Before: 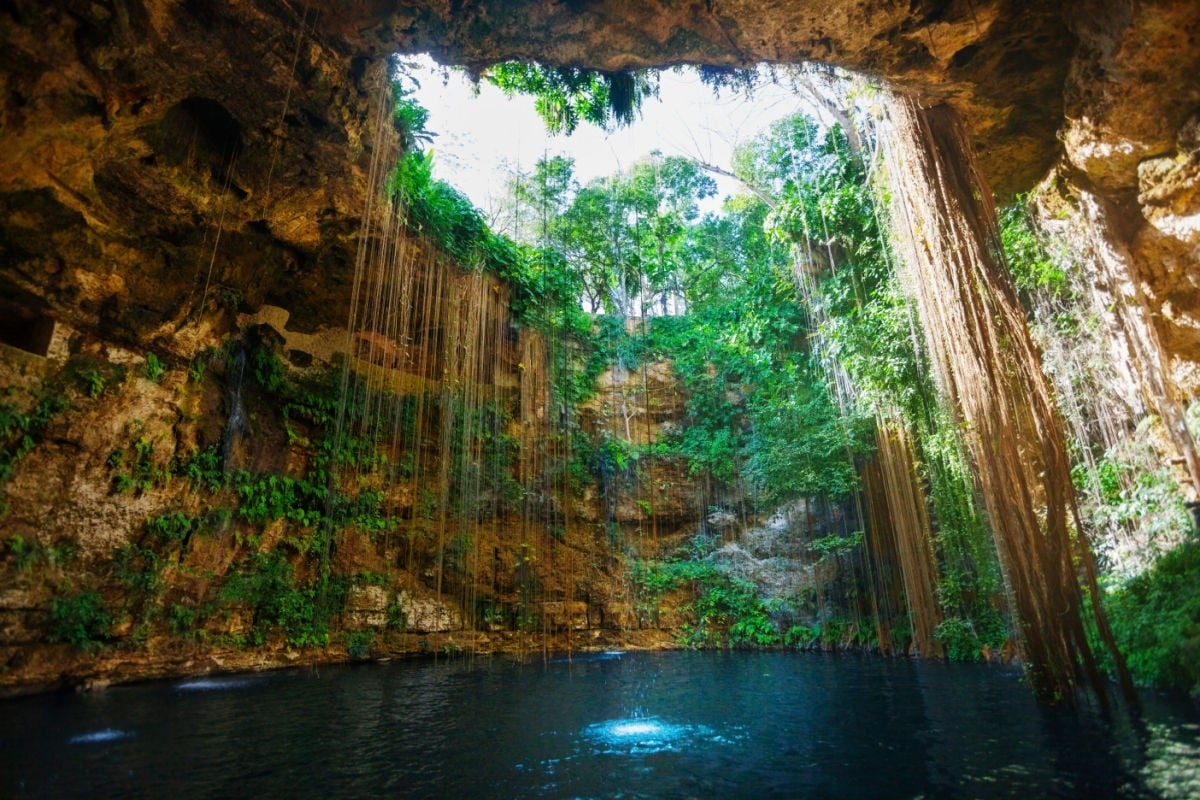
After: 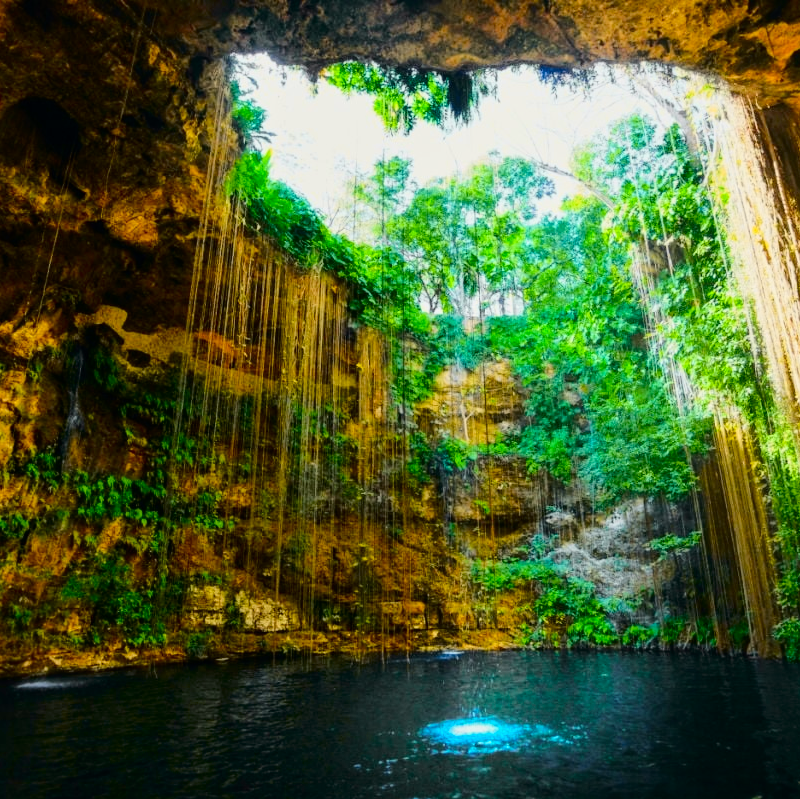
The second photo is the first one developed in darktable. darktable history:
color calibration: output colorfulness [0, 0.315, 0, 0], x 0.341, y 0.355, temperature 5166 K
crop and rotate: left 13.537%, right 19.796%
tone curve: curves: ch0 [(0, 0) (0.11, 0.061) (0.256, 0.259) (0.398, 0.494) (0.498, 0.611) (0.65, 0.757) (0.835, 0.883) (1, 0.961)]; ch1 [(0, 0) (0.346, 0.307) (0.408, 0.369) (0.453, 0.457) (0.482, 0.479) (0.502, 0.498) (0.521, 0.51) (0.553, 0.554) (0.618, 0.65) (0.693, 0.727) (1, 1)]; ch2 [(0, 0) (0.366, 0.337) (0.434, 0.46) (0.485, 0.494) (0.5, 0.494) (0.511, 0.508) (0.537, 0.55) (0.579, 0.599) (0.621, 0.693) (1, 1)], color space Lab, independent channels, preserve colors none
